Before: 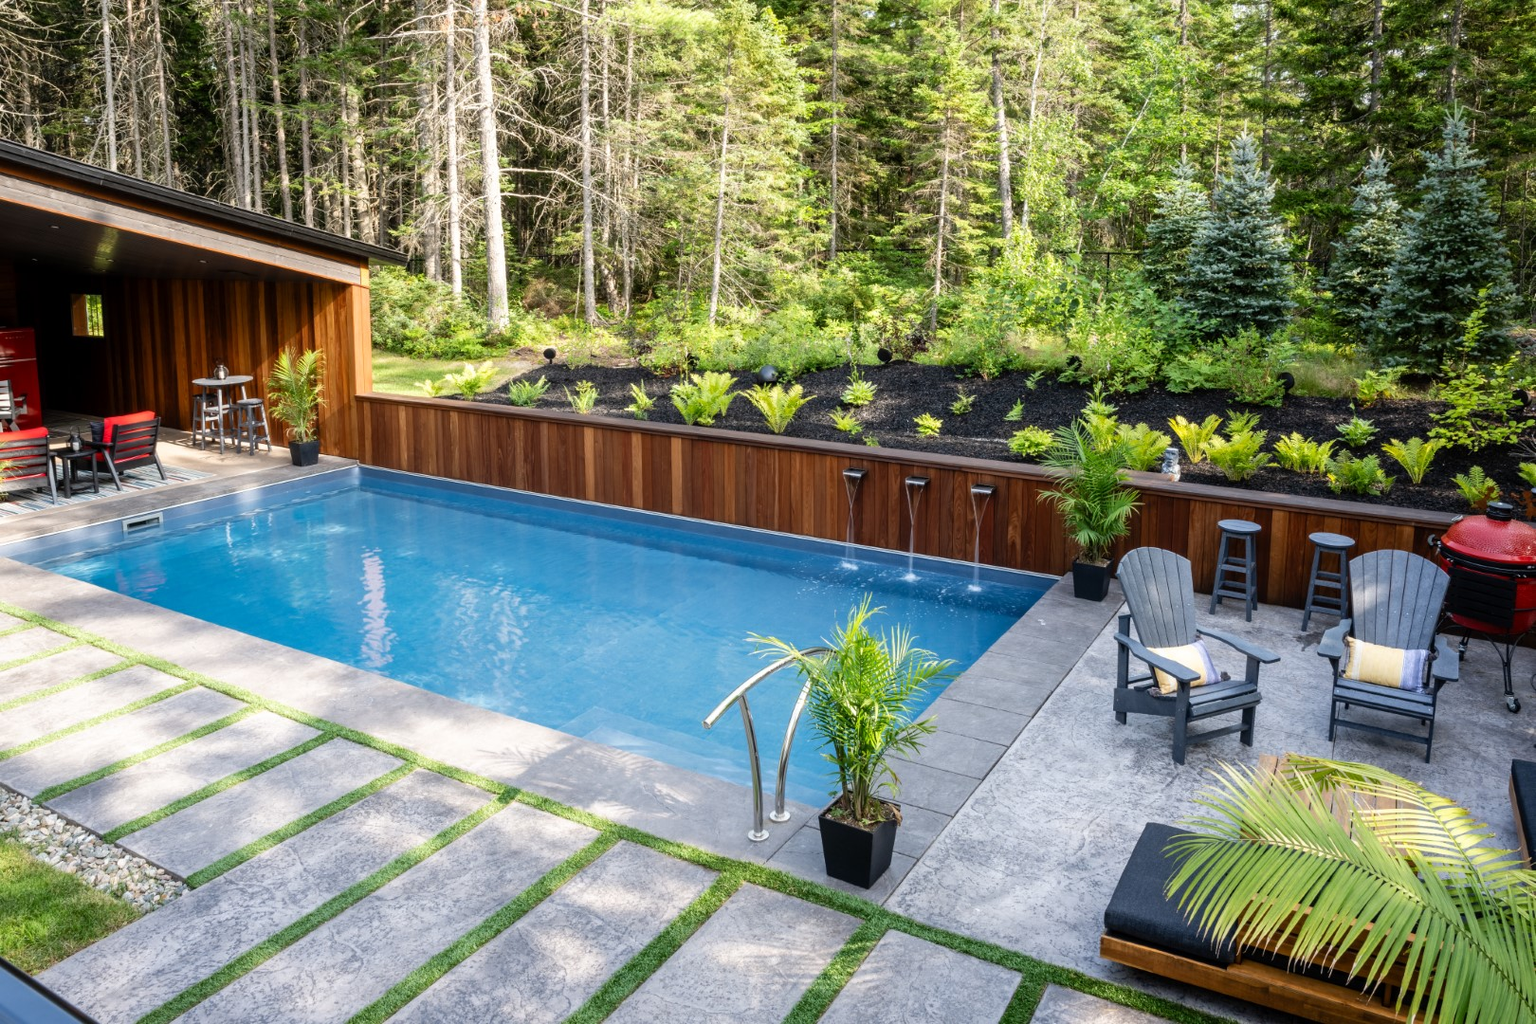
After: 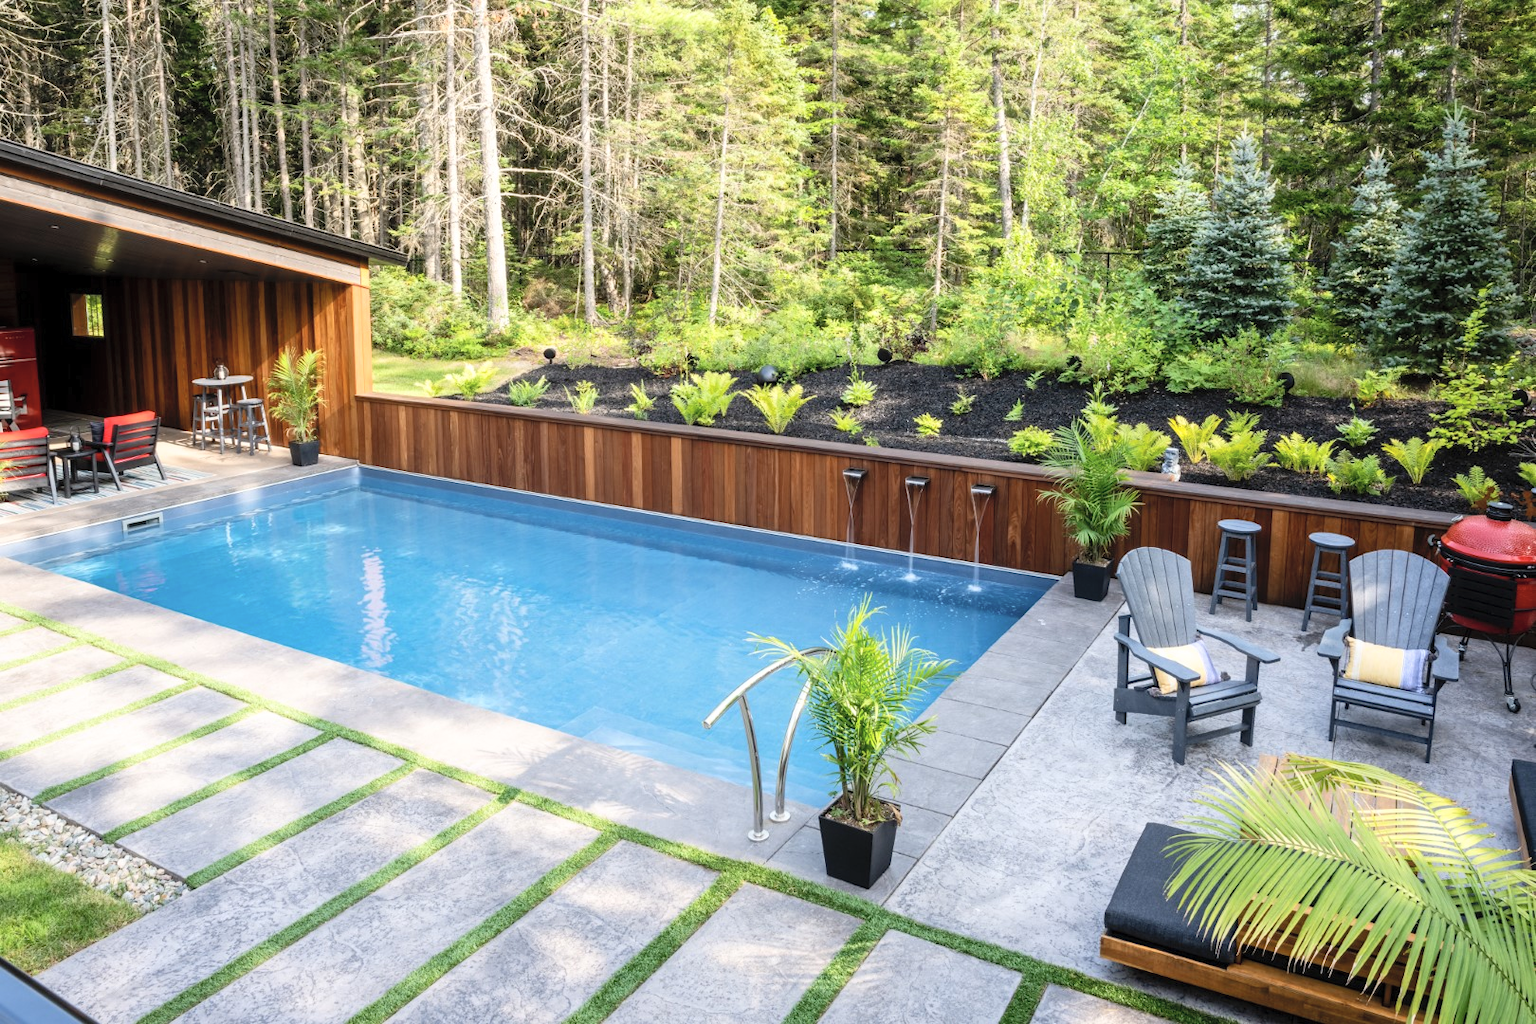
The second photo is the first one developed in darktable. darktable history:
contrast brightness saturation: contrast 0.142, brightness 0.207
